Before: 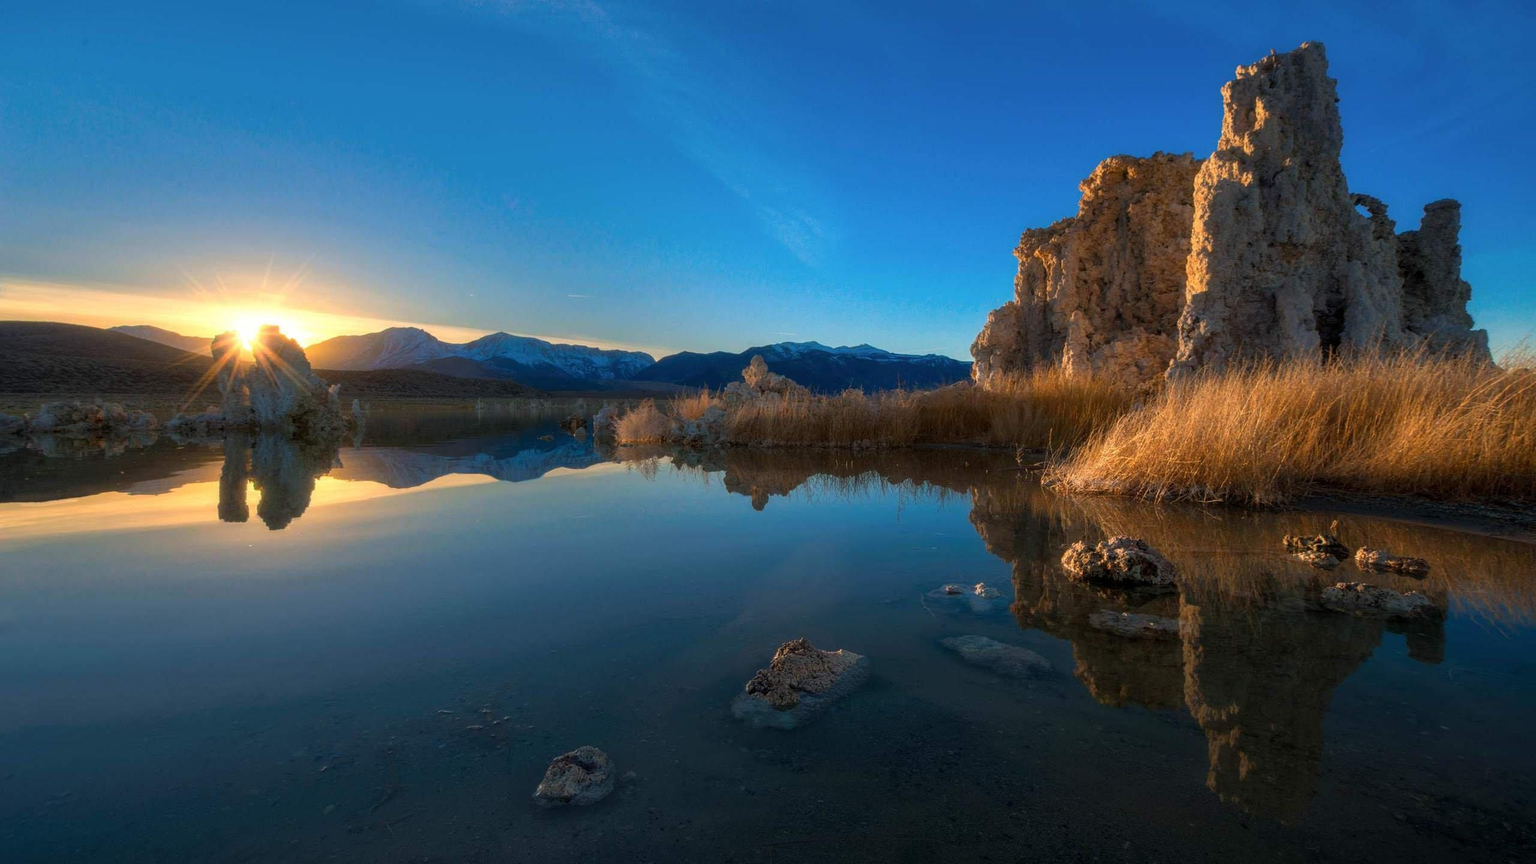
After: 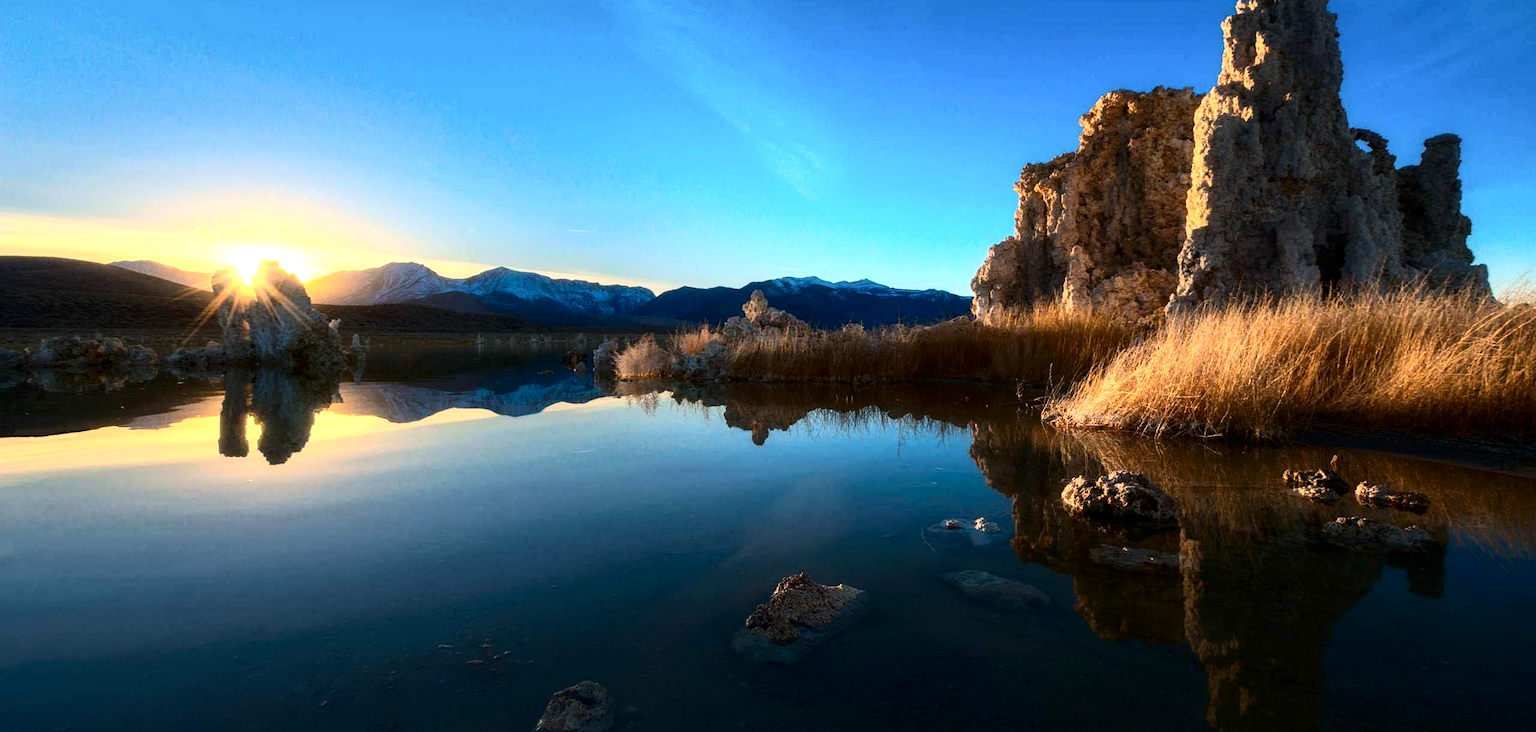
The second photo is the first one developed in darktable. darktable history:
contrast brightness saturation: contrast 0.299
crop: top 7.573%, bottom 7.64%
tone equalizer: -8 EV -0.711 EV, -7 EV -0.734 EV, -6 EV -0.573 EV, -5 EV -0.374 EV, -3 EV 0.398 EV, -2 EV 0.6 EV, -1 EV 0.687 EV, +0 EV 0.776 EV
